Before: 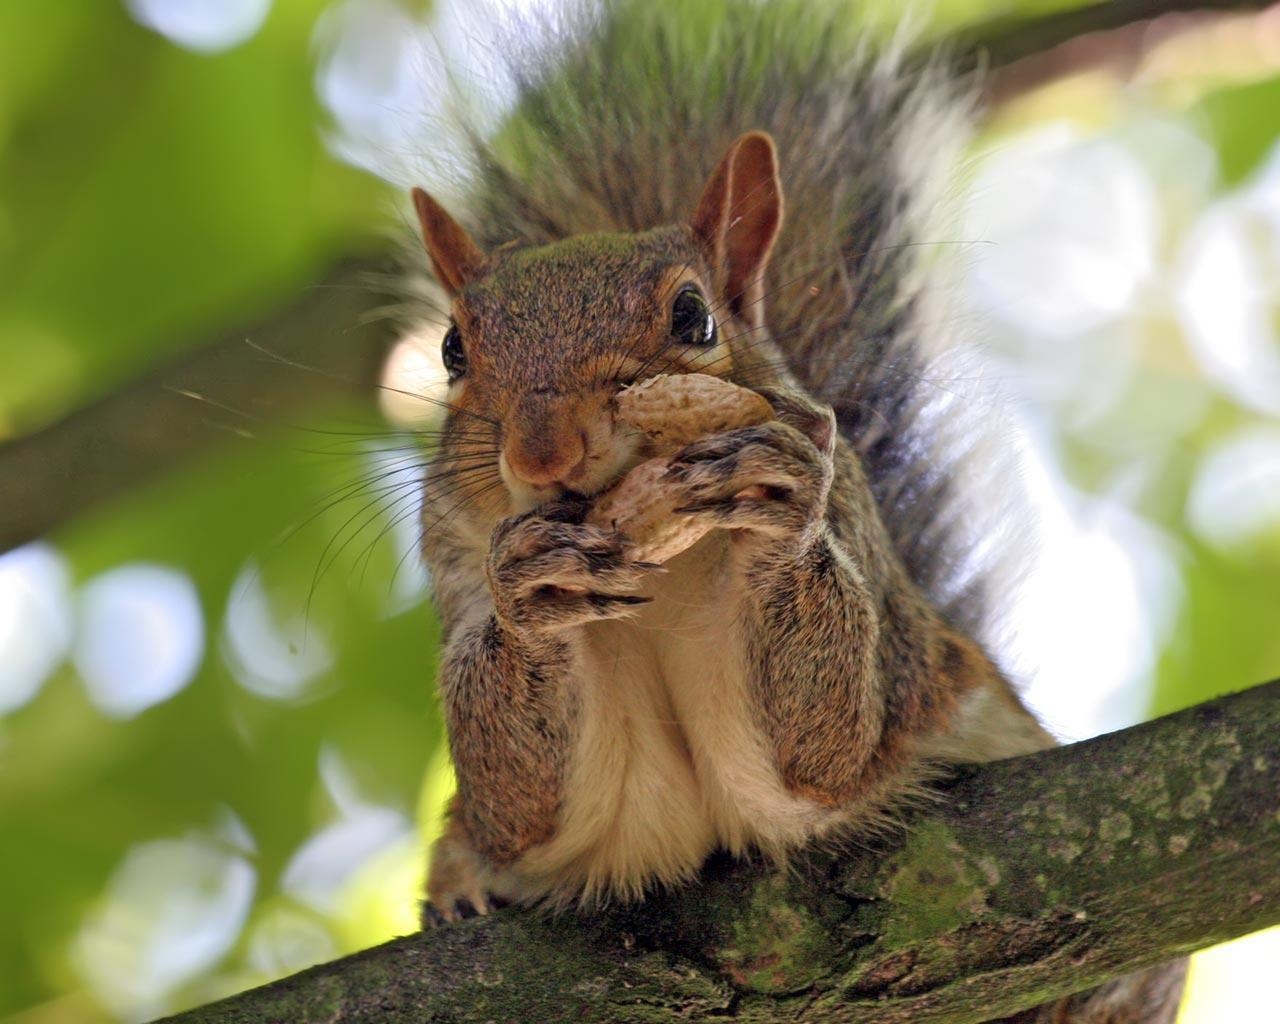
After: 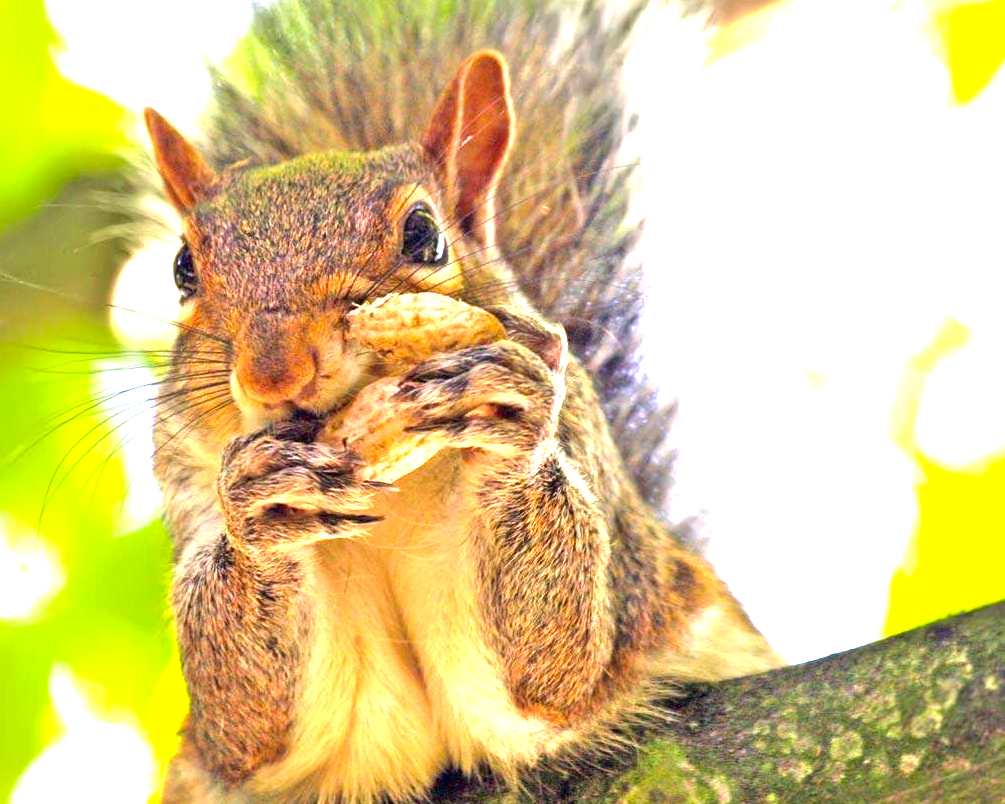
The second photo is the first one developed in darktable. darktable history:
color balance rgb: linear chroma grading › global chroma 24.995%, perceptual saturation grading › global saturation -0.068%, perceptual brilliance grading › global brilliance 10.153%
exposure: black level correction 0, exposure 1.75 EV, compensate highlight preservation false
crop and rotate: left 21.054%, top 7.941%, right 0.356%, bottom 13.497%
